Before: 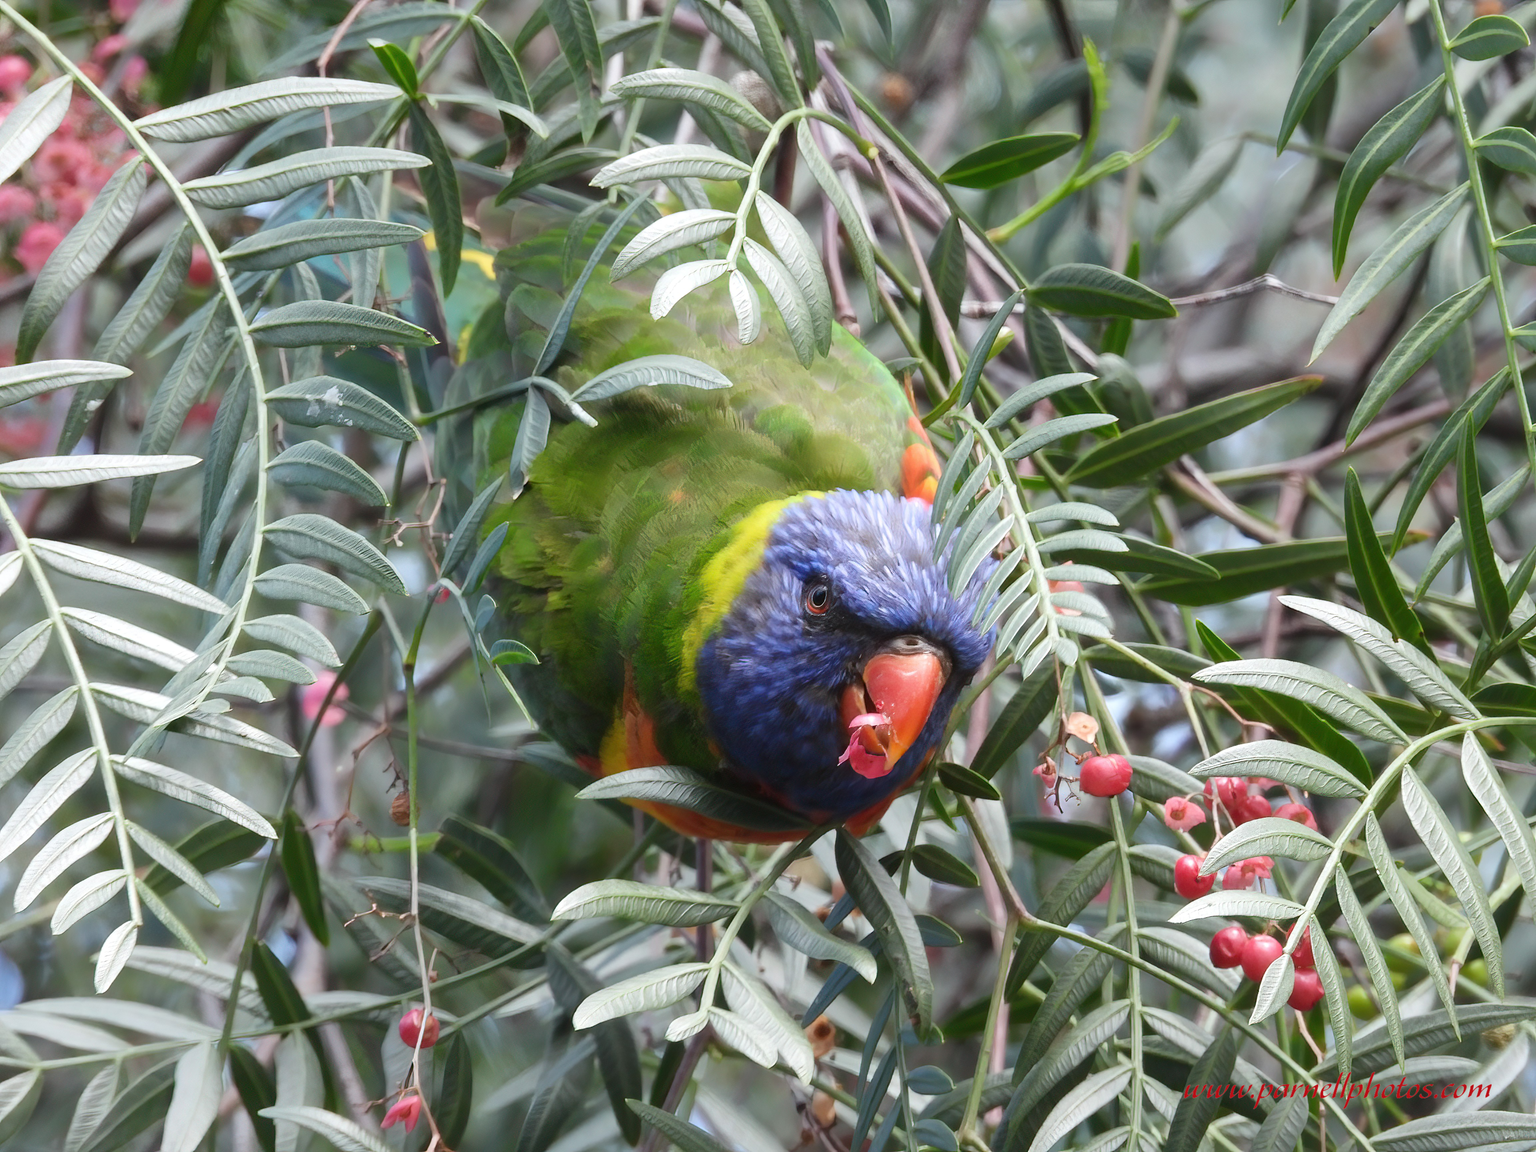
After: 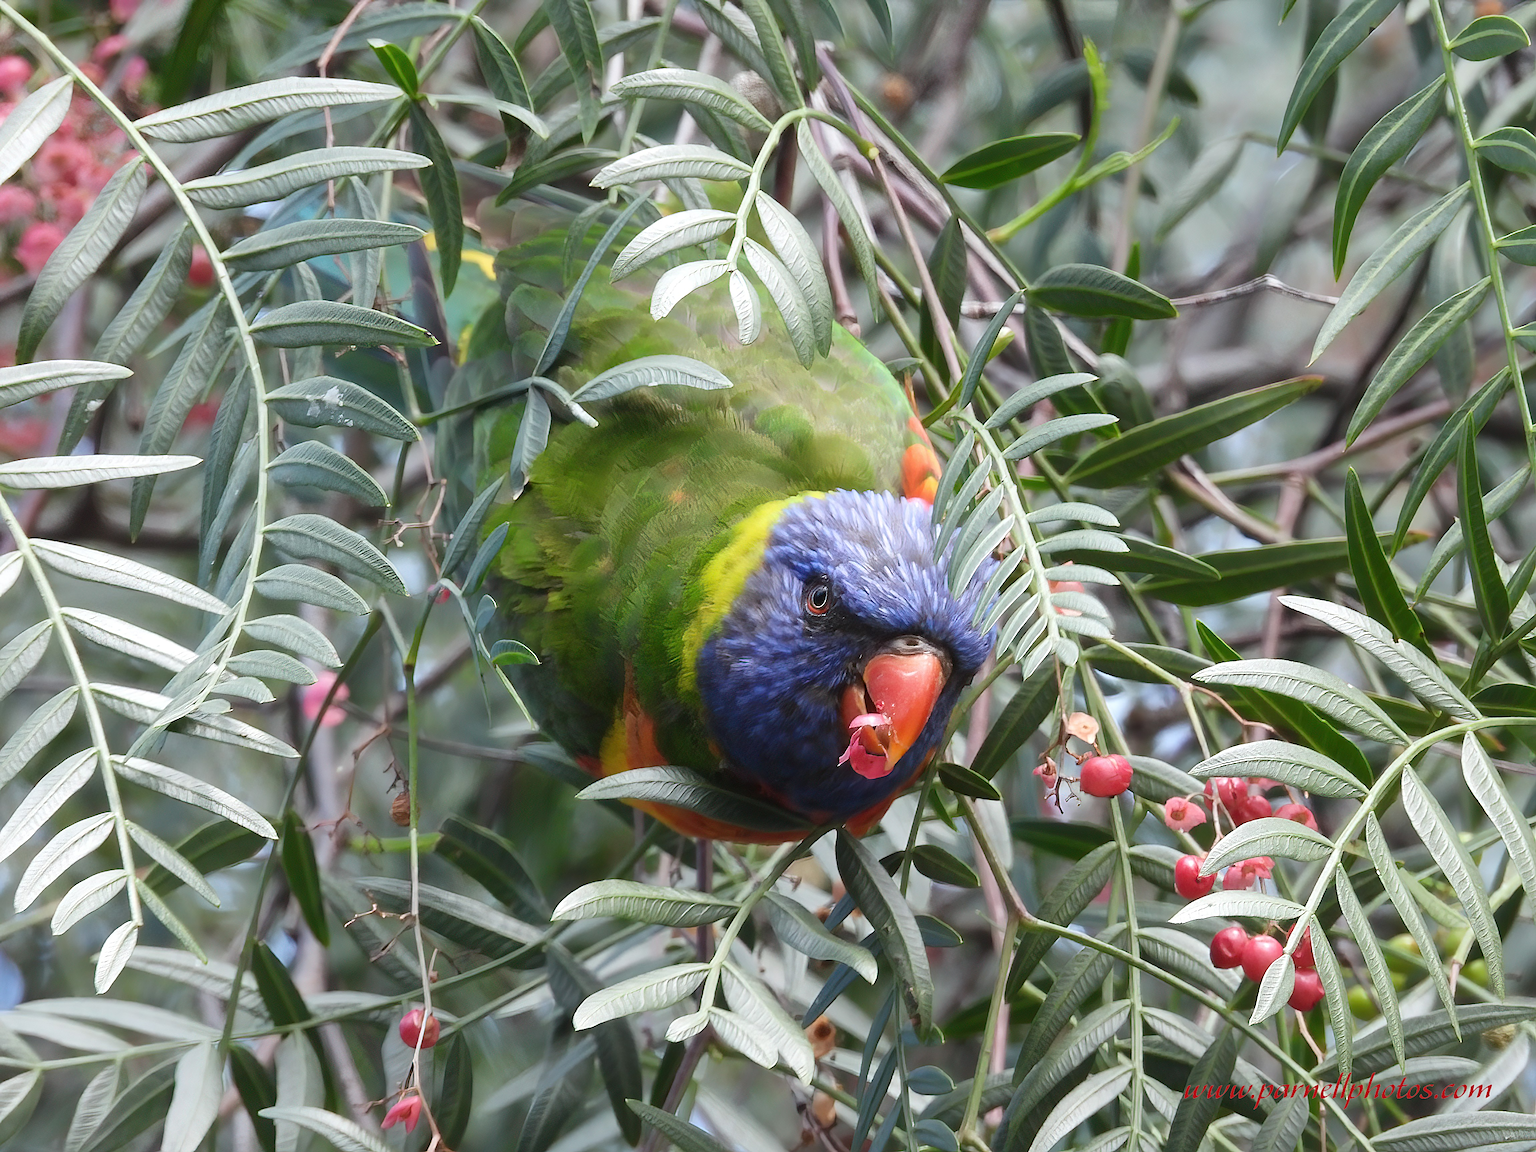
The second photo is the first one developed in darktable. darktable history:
sharpen: radius 2.543, amount 0.636
exposure: black level correction 0, compensate exposure bias true, compensate highlight preservation false
